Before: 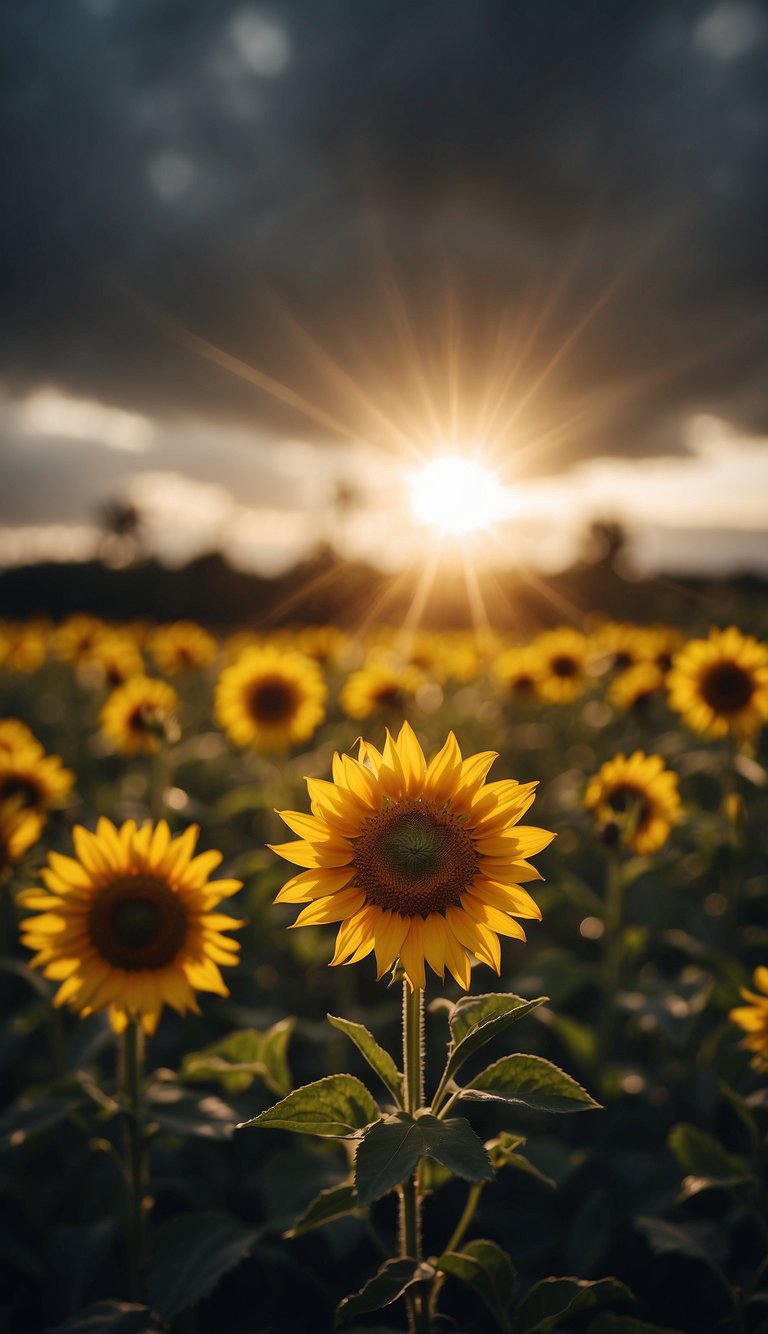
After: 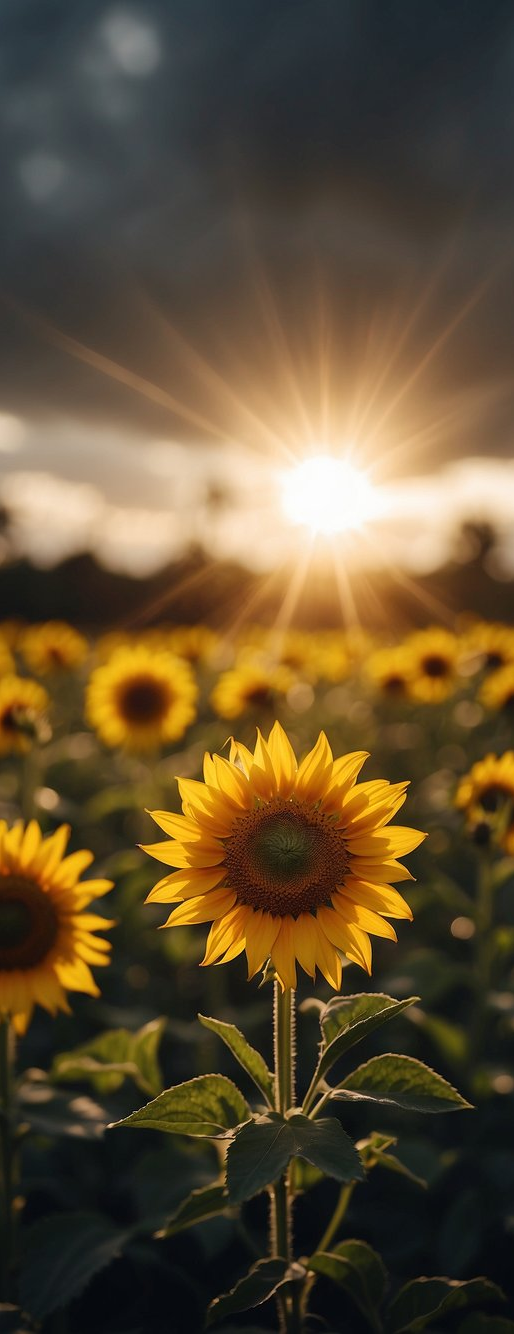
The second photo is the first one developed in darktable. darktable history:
crop: left 16.891%, right 16.137%
